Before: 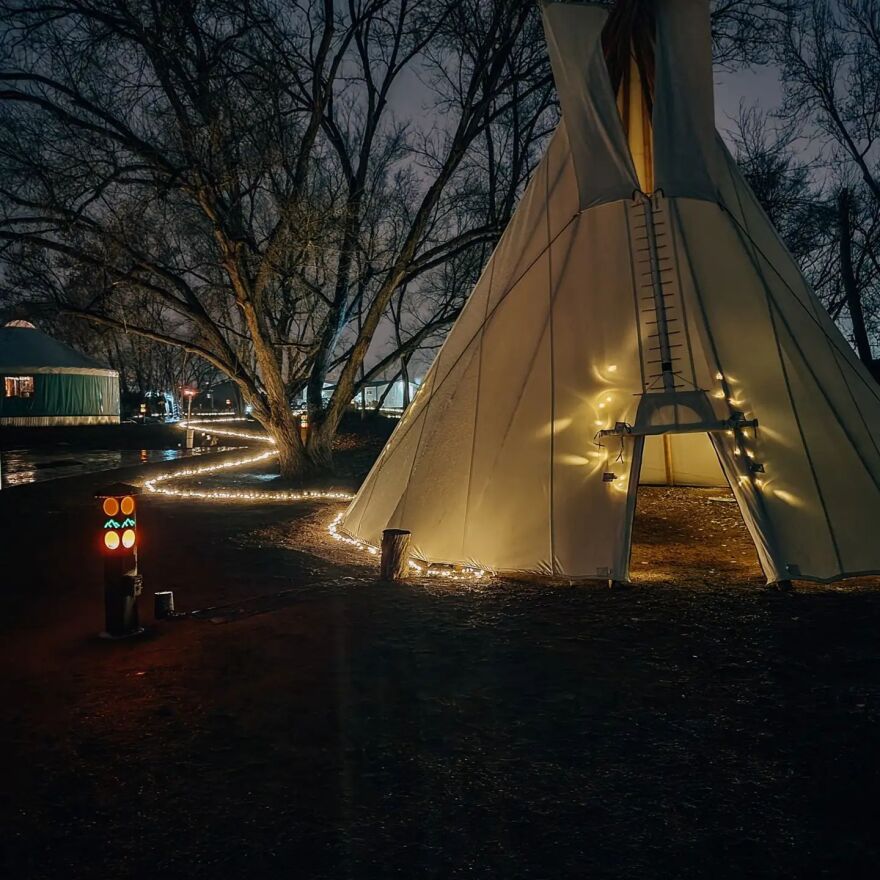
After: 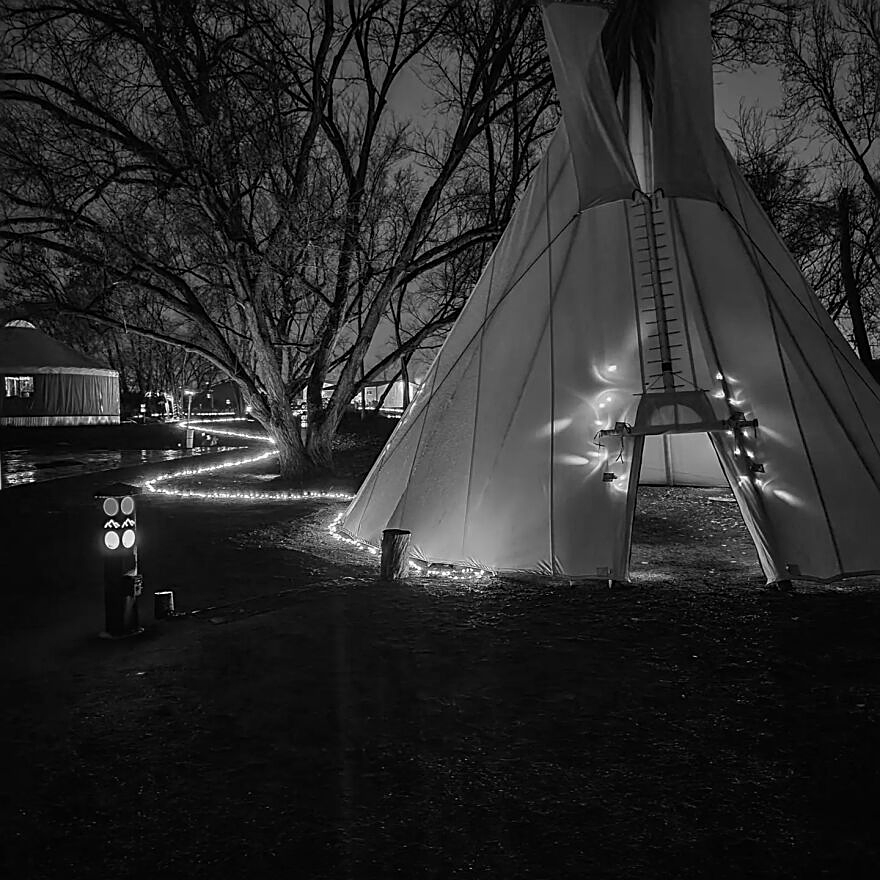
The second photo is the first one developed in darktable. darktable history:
color contrast: green-magenta contrast 0, blue-yellow contrast 0
sharpen: on, module defaults
